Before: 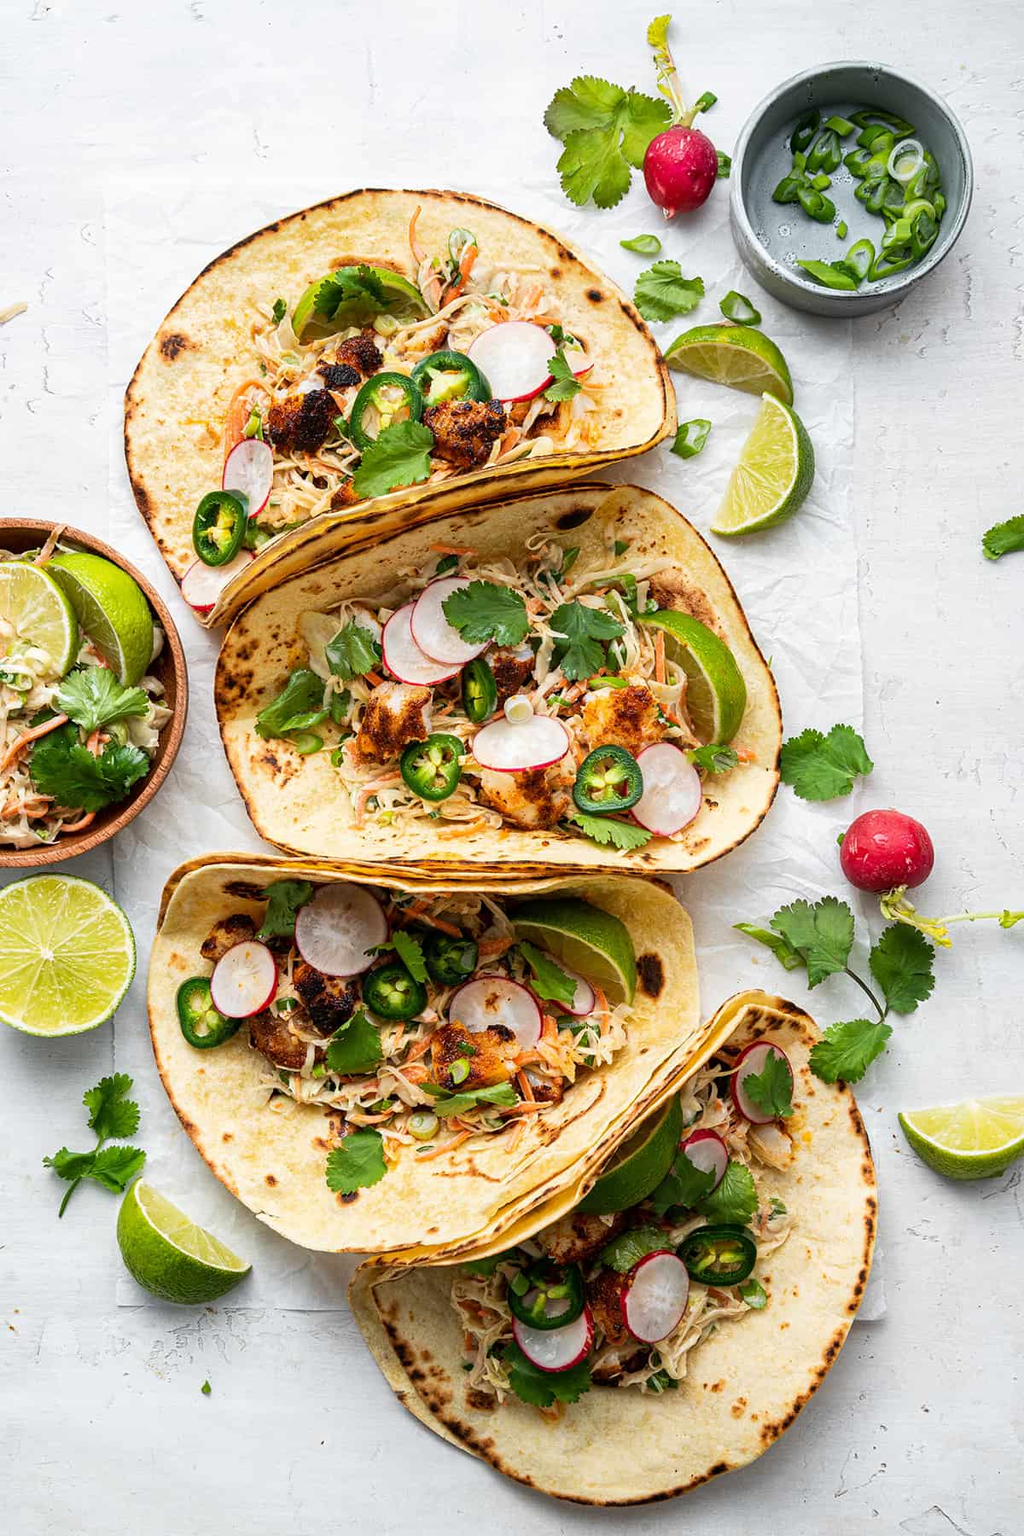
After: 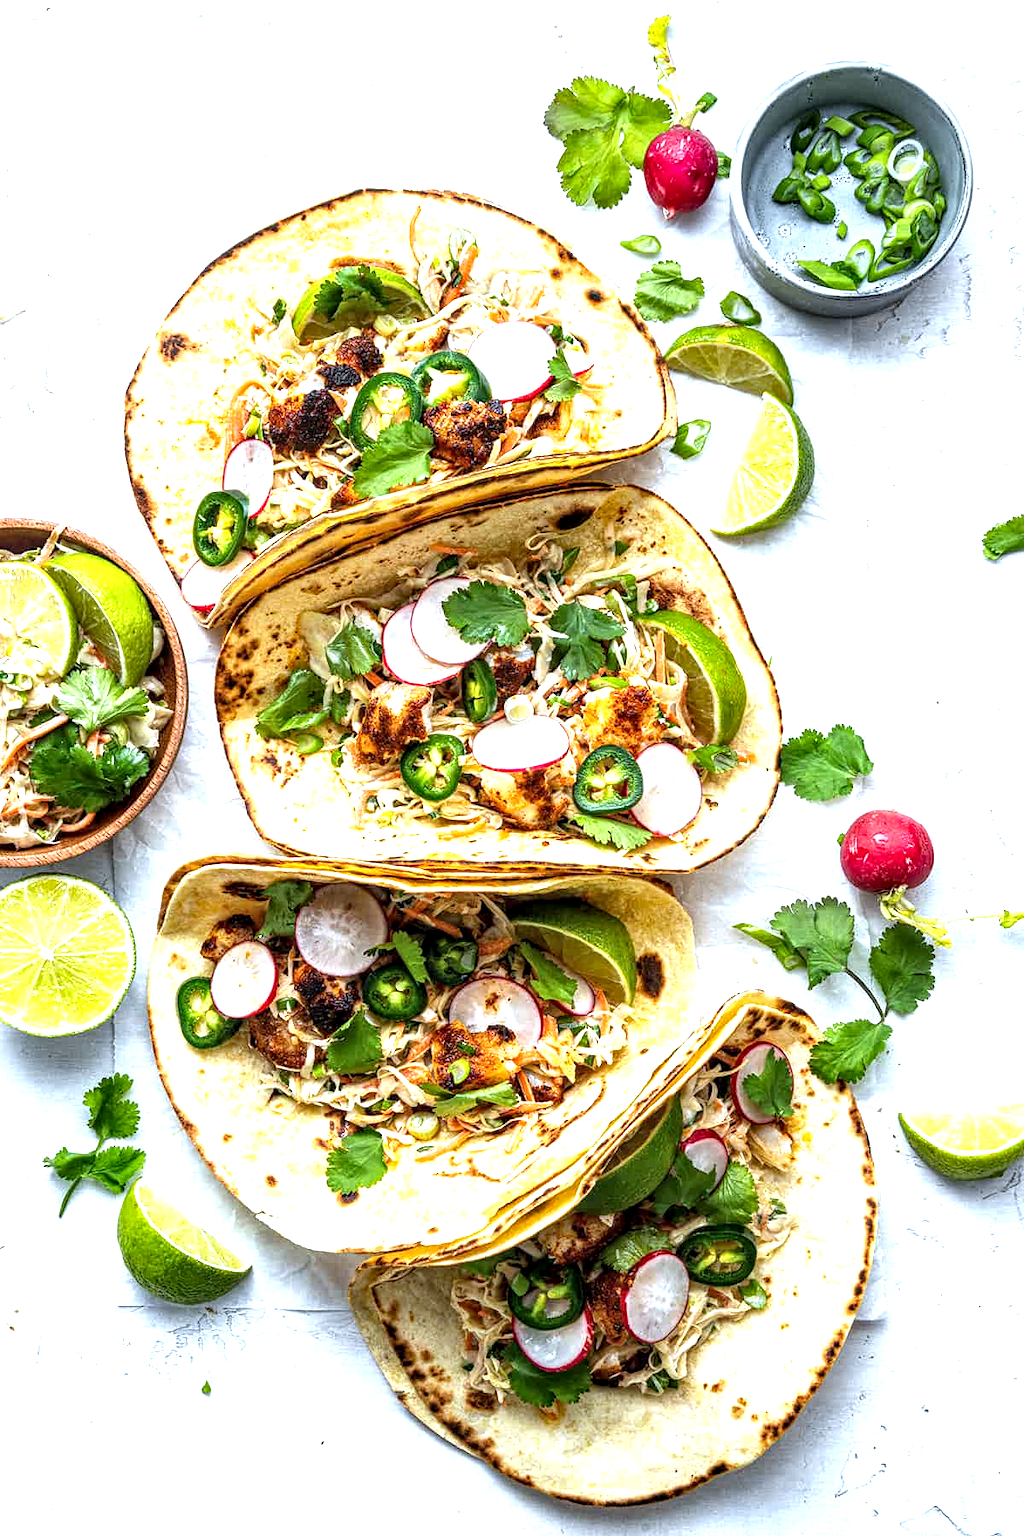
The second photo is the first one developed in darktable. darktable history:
exposure: black level correction 0, exposure 0.9 EV, compensate highlight preservation false
white balance: red 0.924, blue 1.095
local contrast: highlights 25%, detail 150%
